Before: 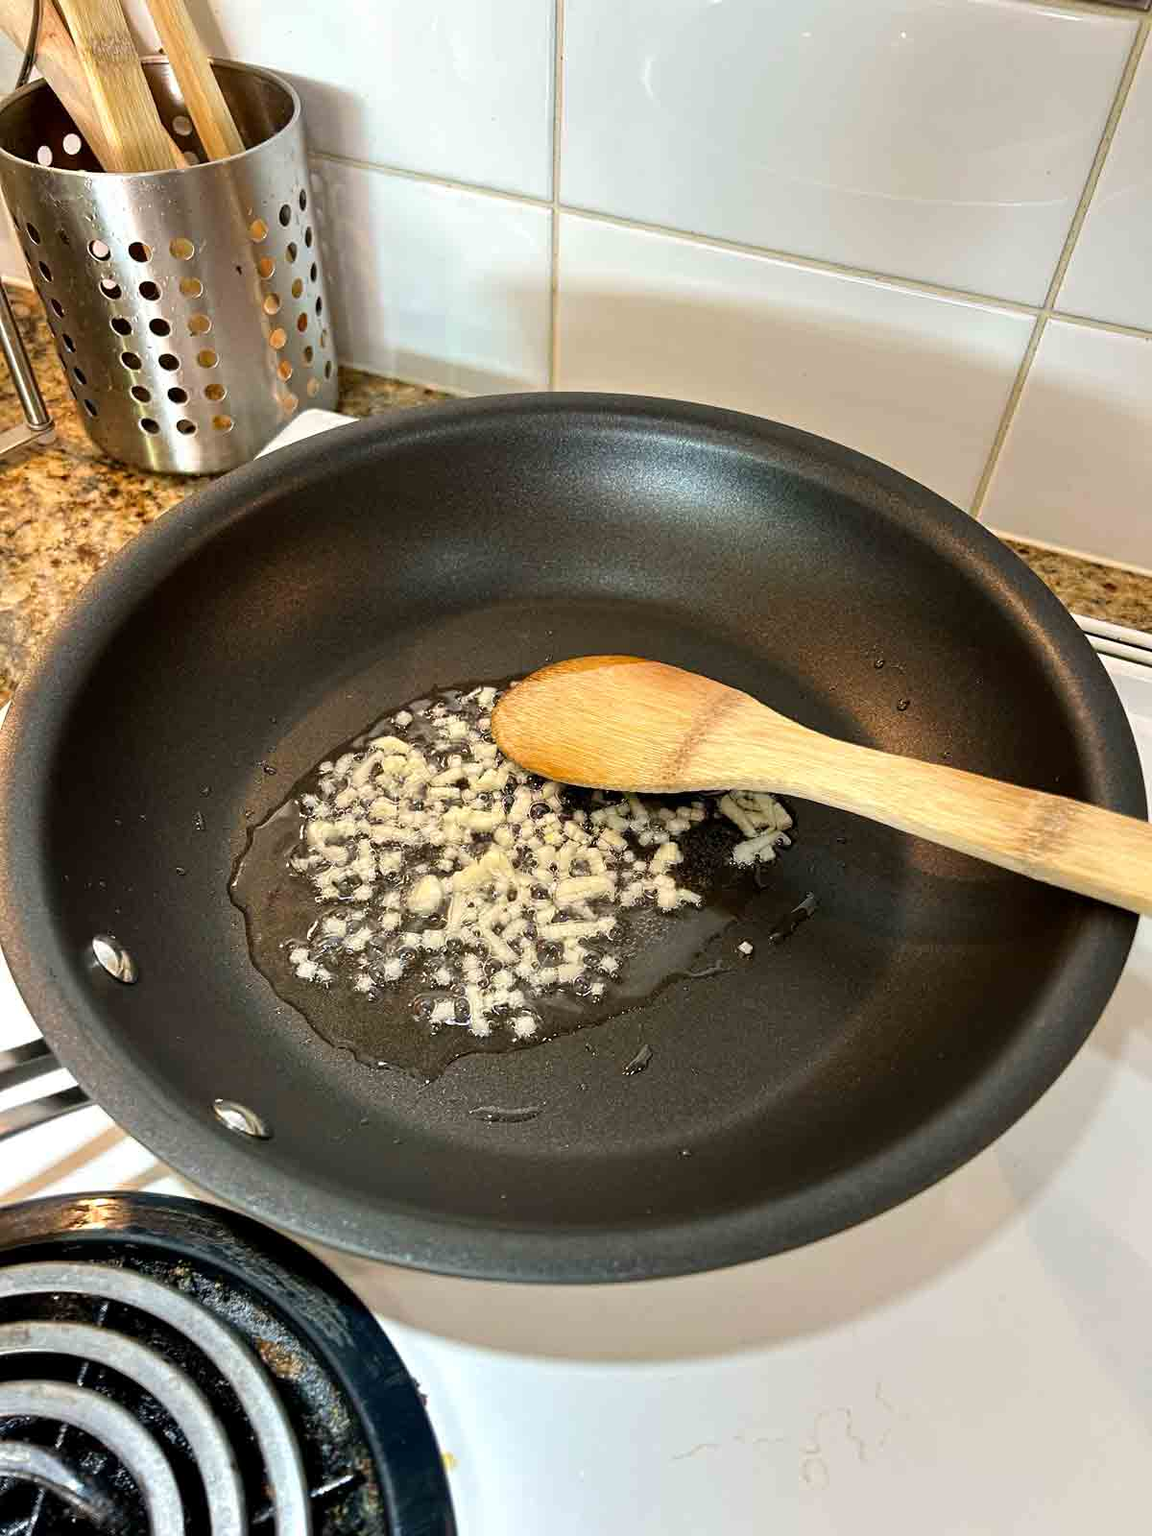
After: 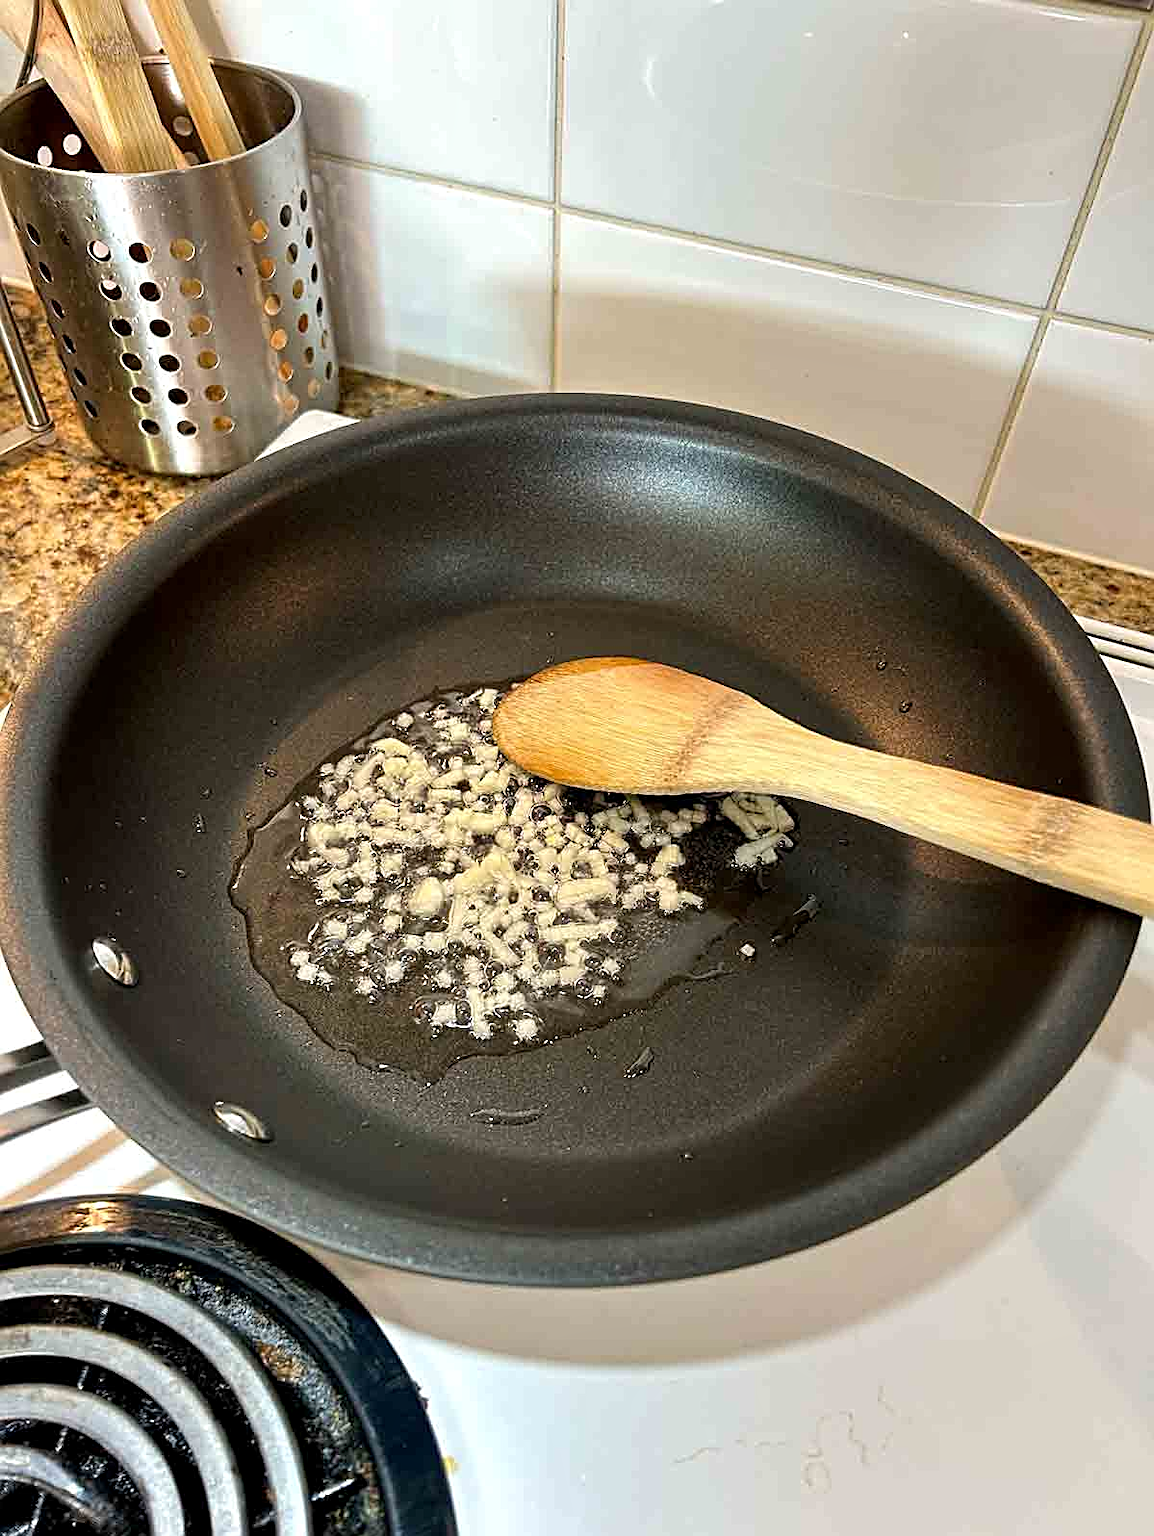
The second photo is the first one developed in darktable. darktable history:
crop: top 0.05%, bottom 0.098%
local contrast: highlights 100%, shadows 100%, detail 120%, midtone range 0.2
sharpen: on, module defaults
exposure: compensate highlight preservation false
